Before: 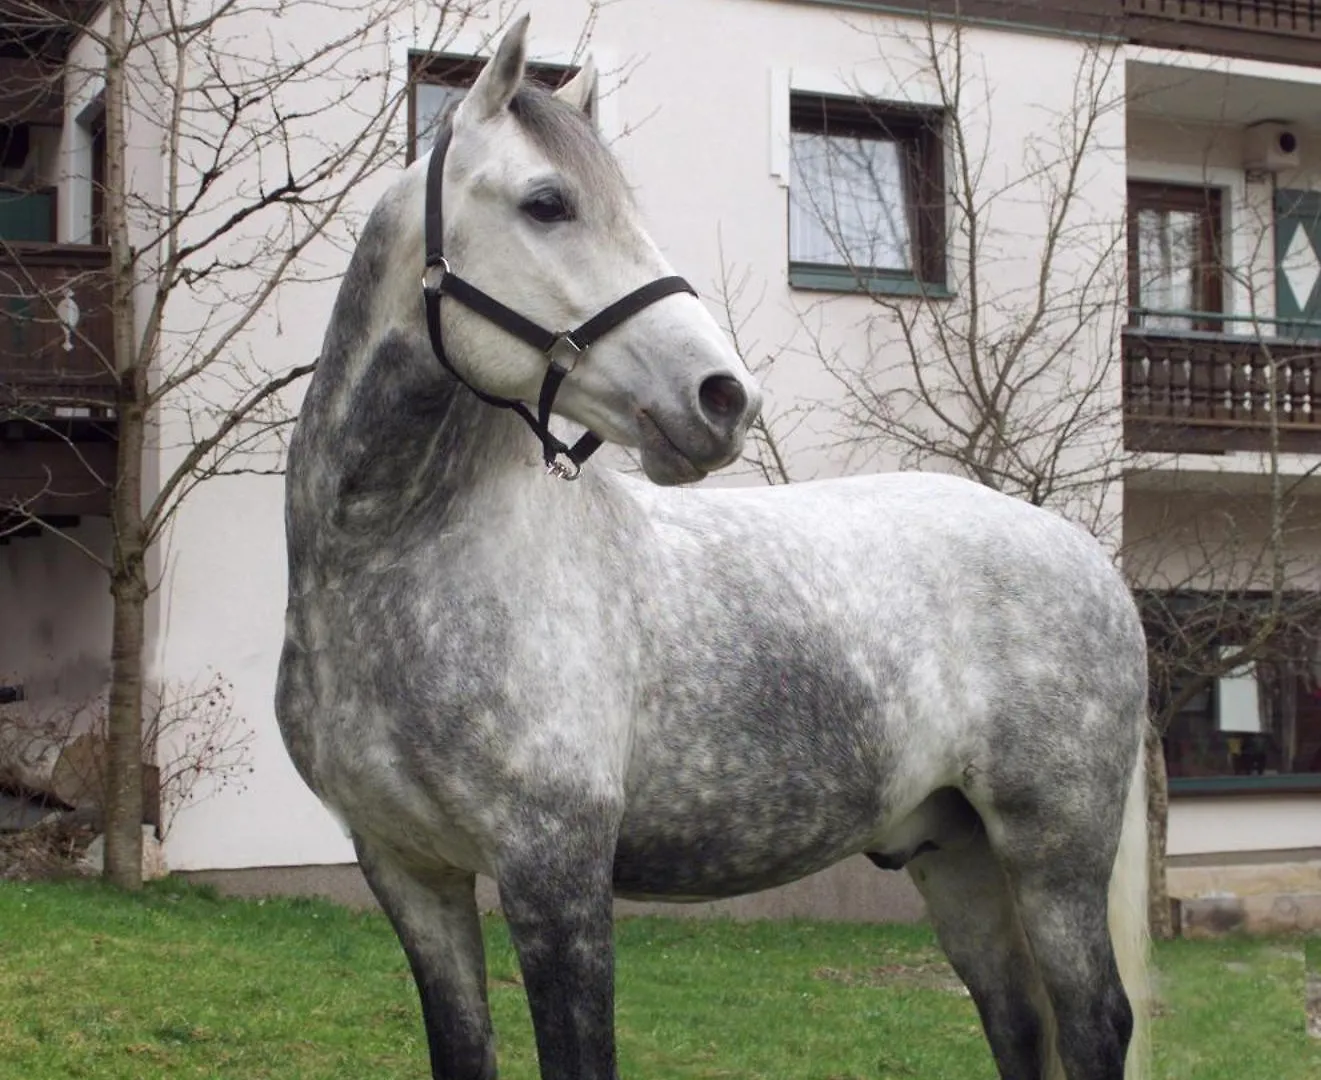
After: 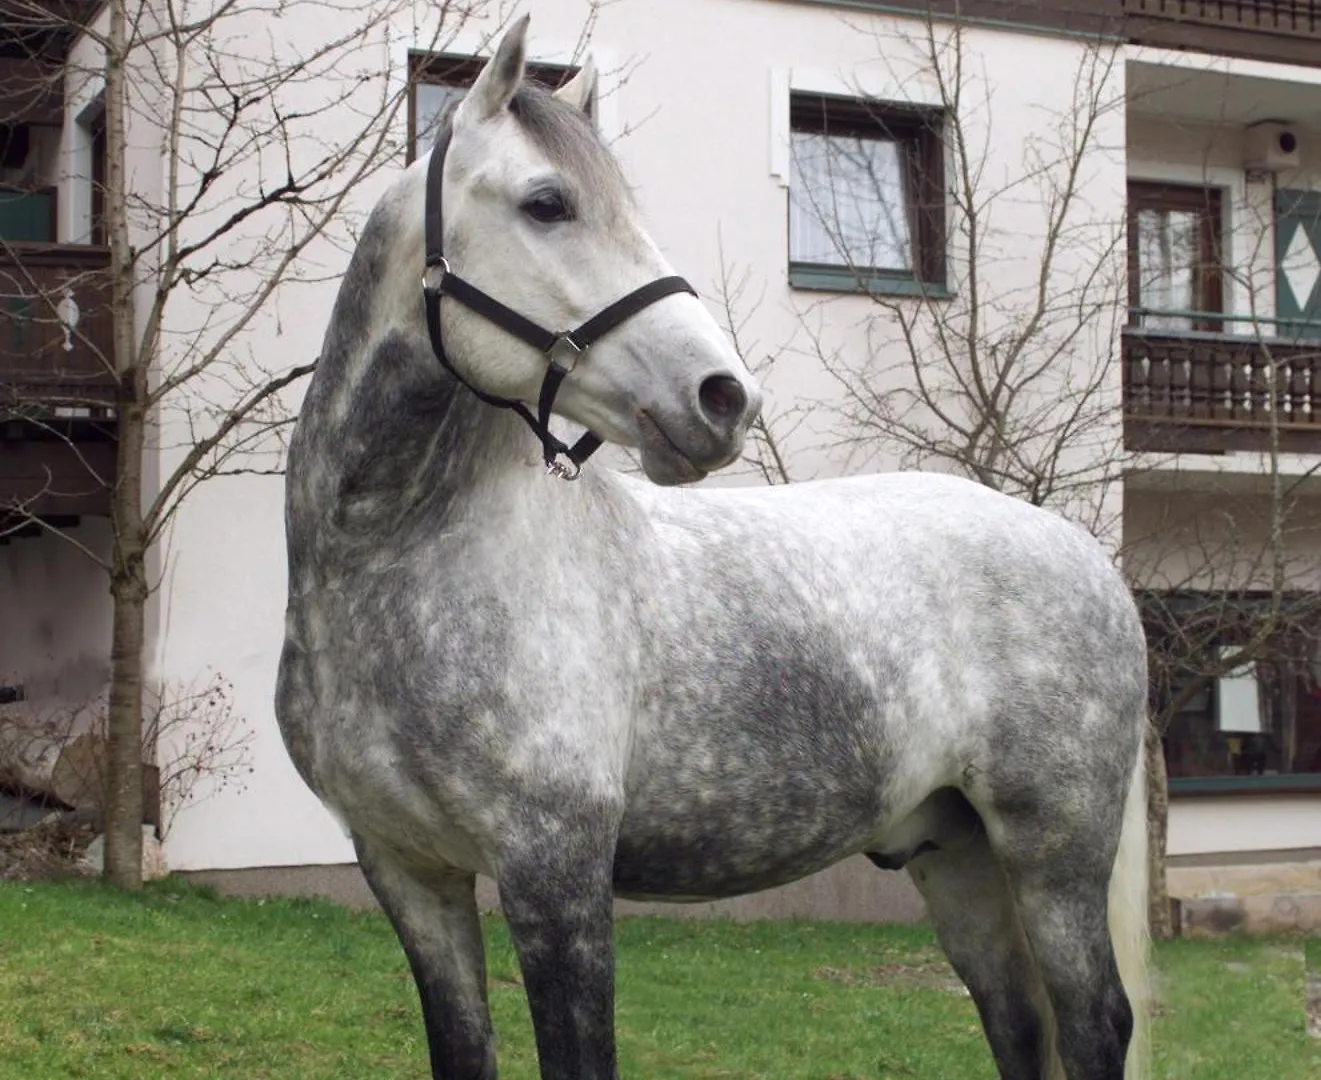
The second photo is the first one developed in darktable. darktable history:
shadows and highlights: shadows -9.26, white point adjustment 1.65, highlights 9.42
